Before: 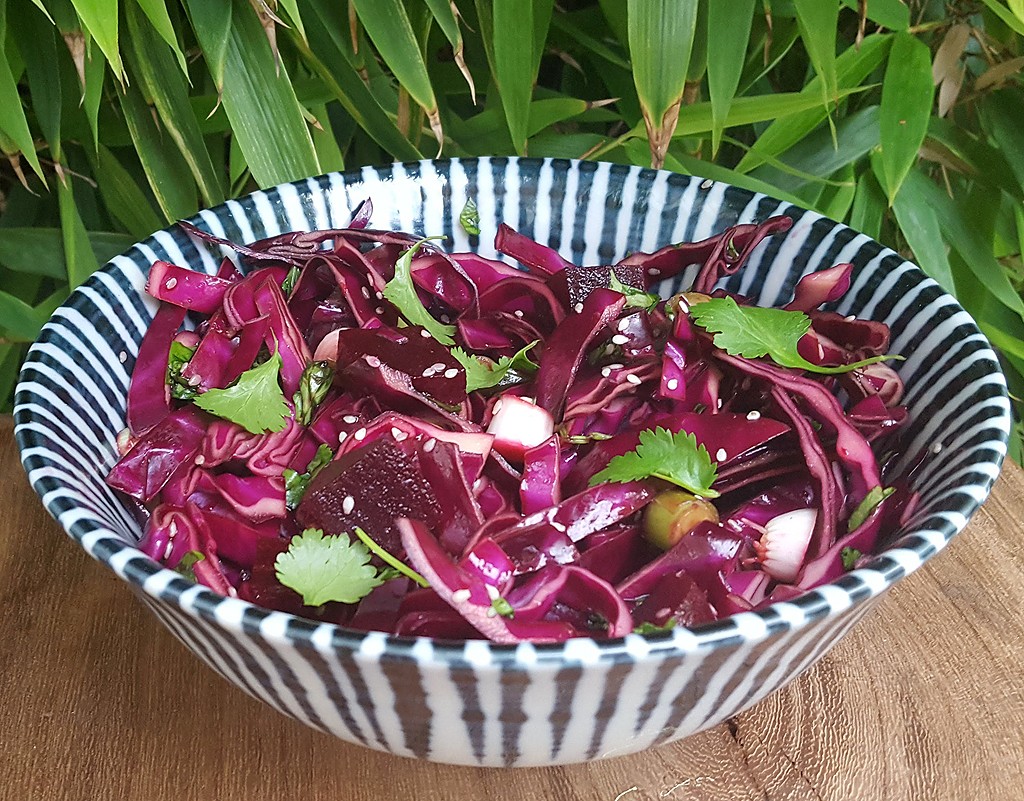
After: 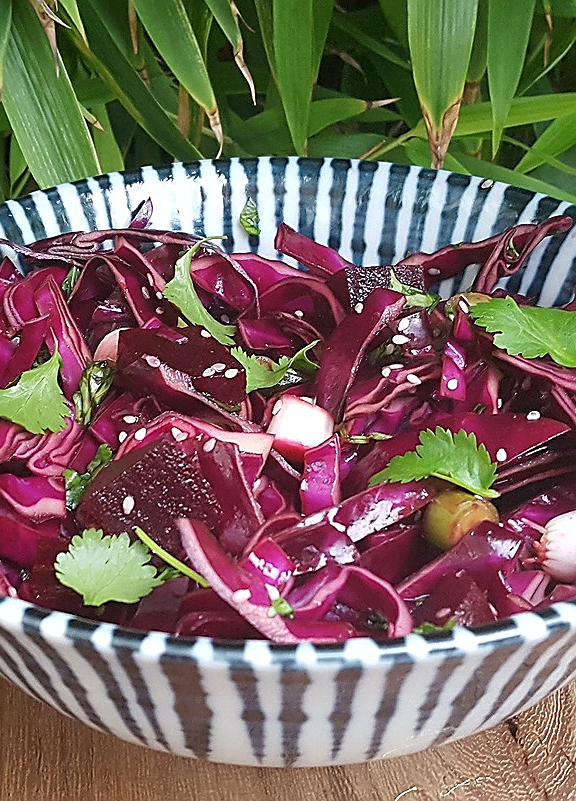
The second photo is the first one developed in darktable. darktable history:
sharpen: on, module defaults
crop: left 21.496%, right 22.254%
